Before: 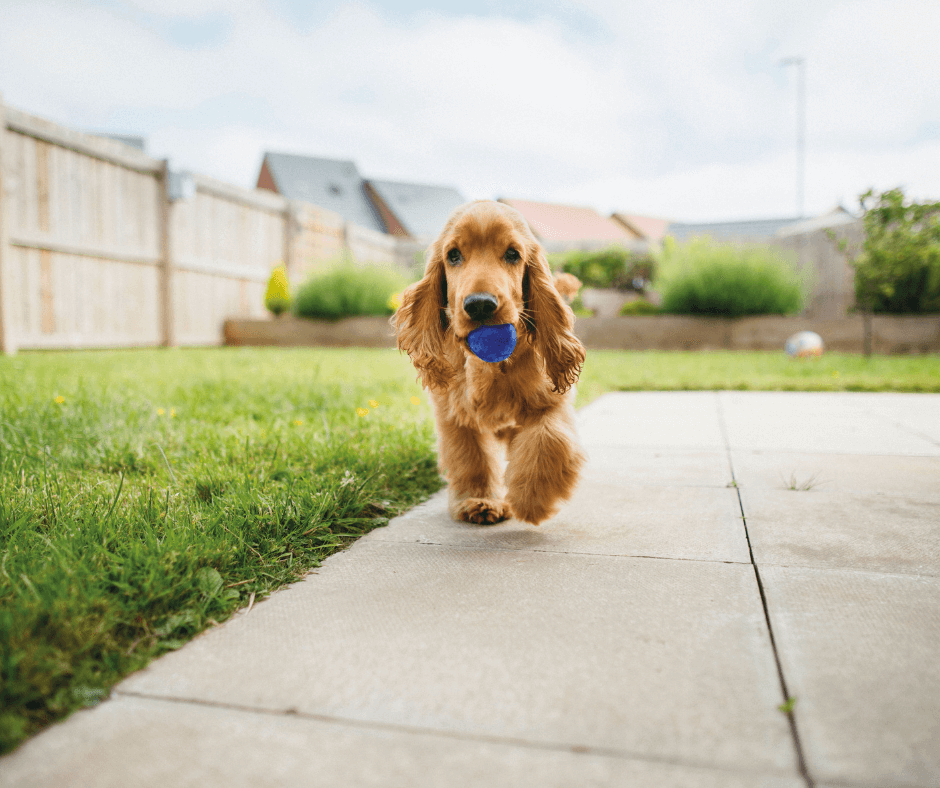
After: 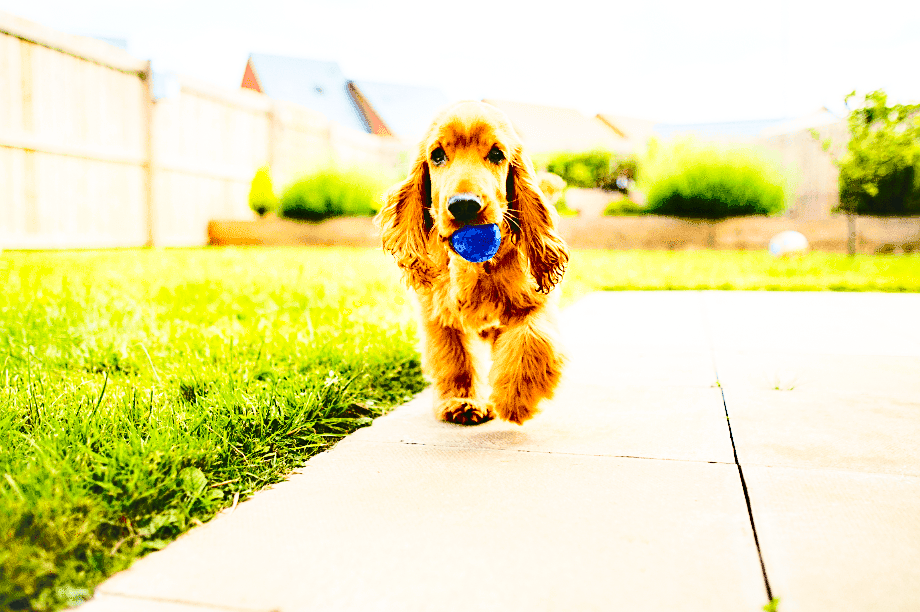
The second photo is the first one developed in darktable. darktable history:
sharpen: on, module defaults
shadows and highlights: soften with gaussian
crop and rotate: left 1.831%, top 12.747%, right 0.223%, bottom 9.517%
tone curve: curves: ch0 [(0, 0.024) (0.119, 0.146) (0.474, 0.485) (0.718, 0.739) (0.817, 0.839) (1, 0.998)]; ch1 [(0, 0) (0.377, 0.416) (0.439, 0.451) (0.477, 0.477) (0.501, 0.503) (0.538, 0.544) (0.58, 0.602) (0.664, 0.676) (0.783, 0.804) (1, 1)]; ch2 [(0, 0) (0.38, 0.405) (0.463, 0.456) (0.498, 0.497) (0.524, 0.535) (0.578, 0.576) (0.648, 0.665) (1, 1)], color space Lab, independent channels, preserve colors none
contrast brightness saturation: contrast 0.237, brightness 0.252, saturation 0.395
exposure: exposure 0.34 EV, compensate highlight preservation false
base curve: curves: ch0 [(0, 0) (0.028, 0.03) (0.121, 0.232) (0.46, 0.748) (0.859, 0.968) (1, 1)], preserve colors none
